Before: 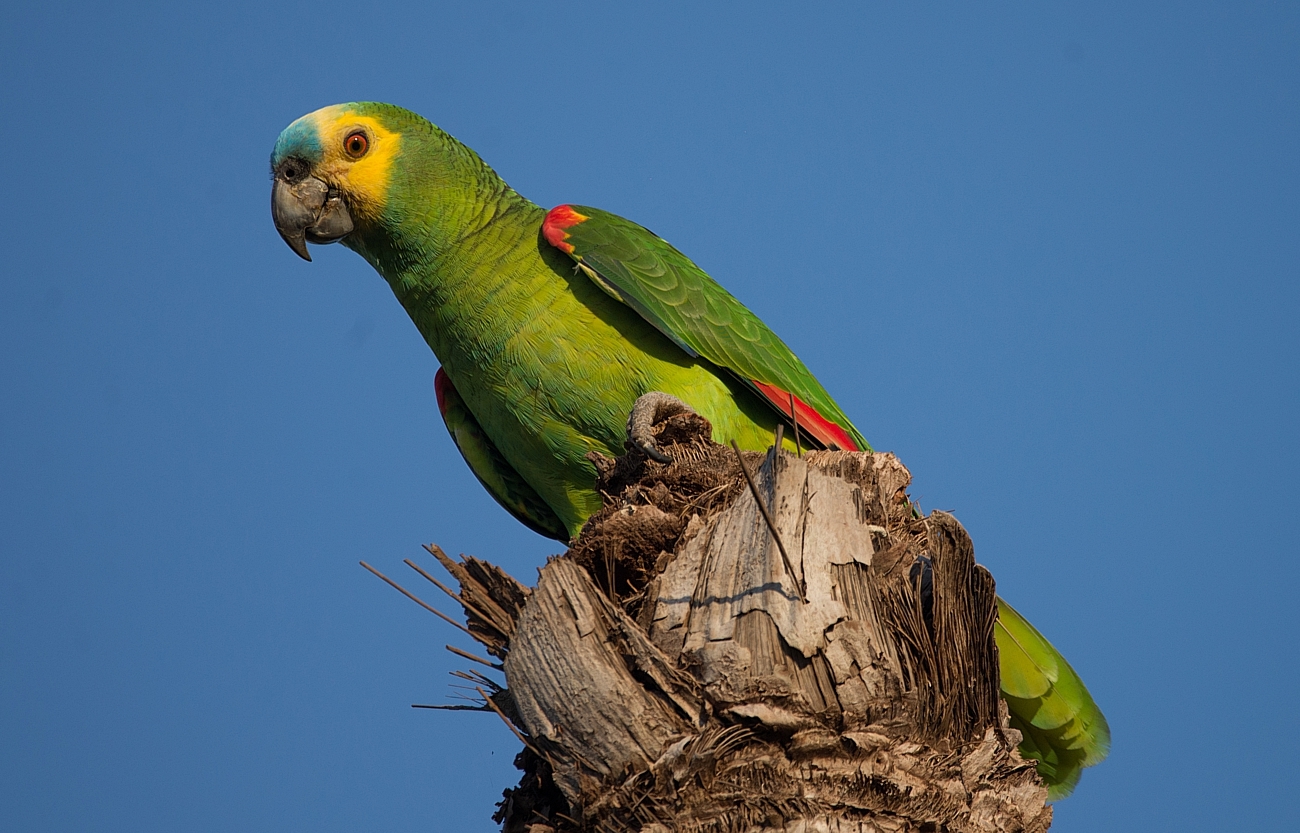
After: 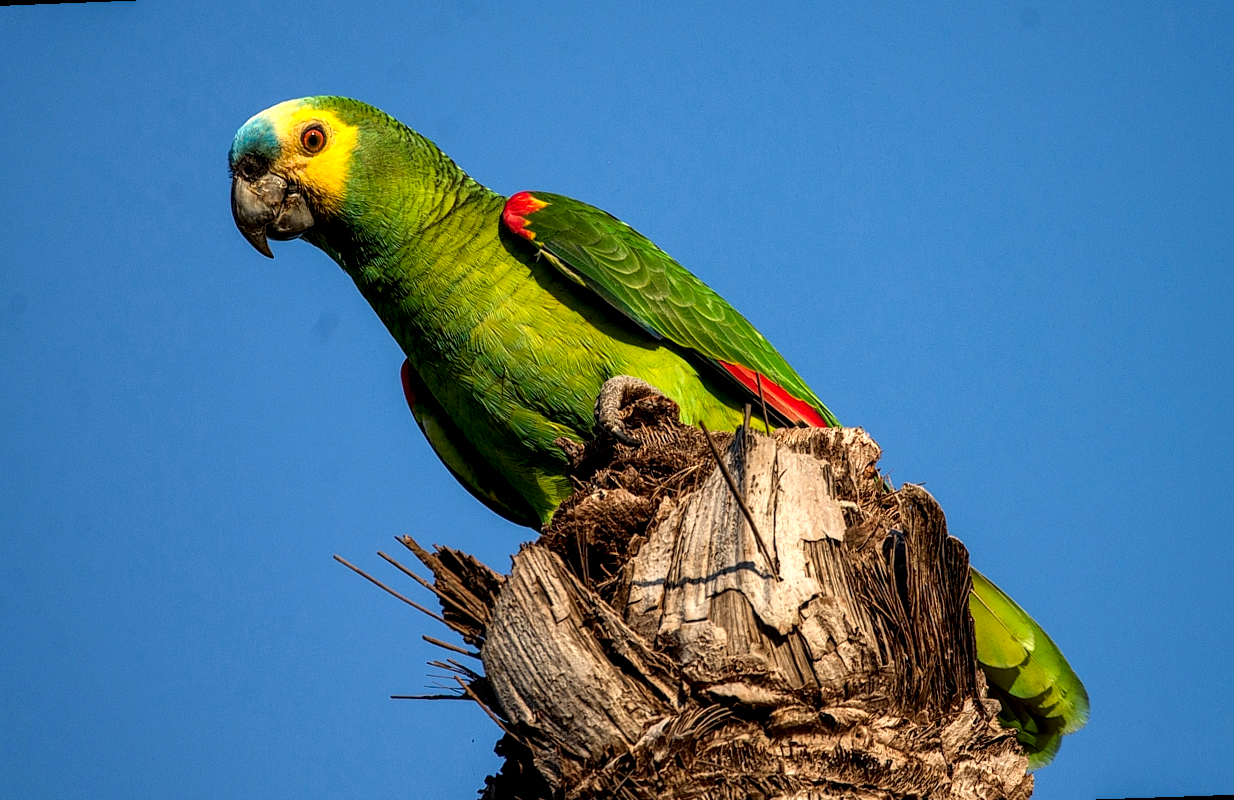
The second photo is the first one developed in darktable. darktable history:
tone curve: curves: ch0 [(0, 0.028) (0.138, 0.156) (0.468, 0.516) (0.754, 0.823) (1, 1)], color space Lab, linked channels, preserve colors none
contrast brightness saturation: saturation 0.18
rotate and perspective: rotation -2.12°, lens shift (vertical) 0.009, lens shift (horizontal) -0.008, automatic cropping original format, crop left 0.036, crop right 0.964, crop top 0.05, crop bottom 0.959
local contrast: highlights 19%, detail 186%
